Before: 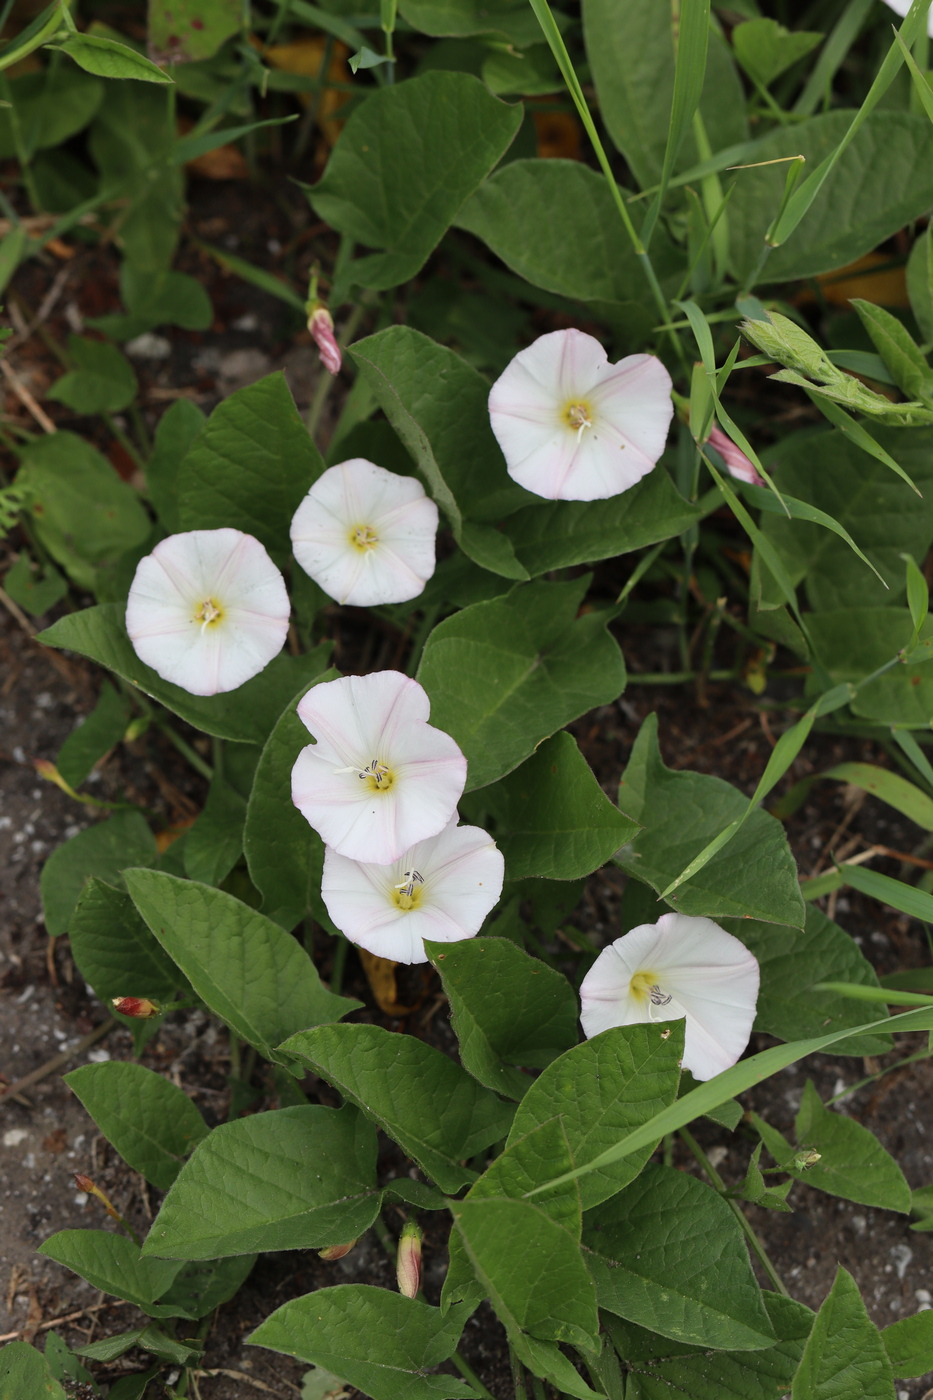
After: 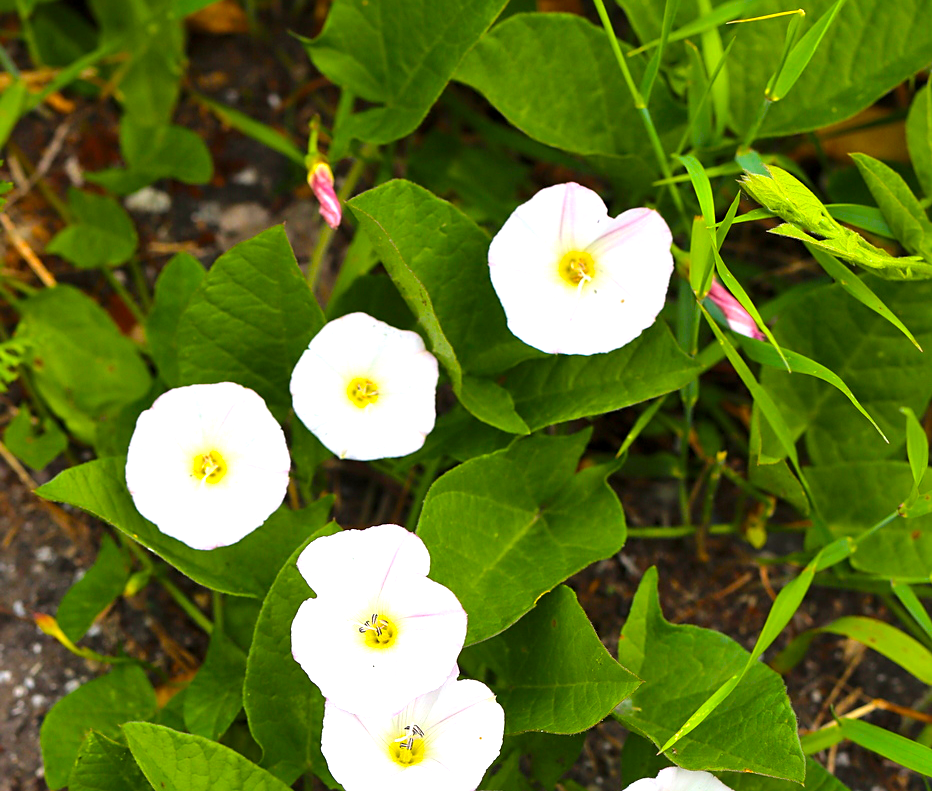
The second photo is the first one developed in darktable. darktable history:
color balance rgb: linear chroma grading › shadows 17.704%, linear chroma grading › highlights 61.752%, linear chroma grading › global chroma 49.927%, perceptual saturation grading › global saturation -0.093%, global vibrance 20%
local contrast: mode bilateral grid, contrast 21, coarseness 51, detail 132%, midtone range 0.2
sharpen: radius 1.867, amount 0.391, threshold 1.206
tone equalizer: on, module defaults
crop and rotate: top 10.482%, bottom 32.947%
exposure: black level correction 0, exposure 1.001 EV, compensate highlight preservation false
